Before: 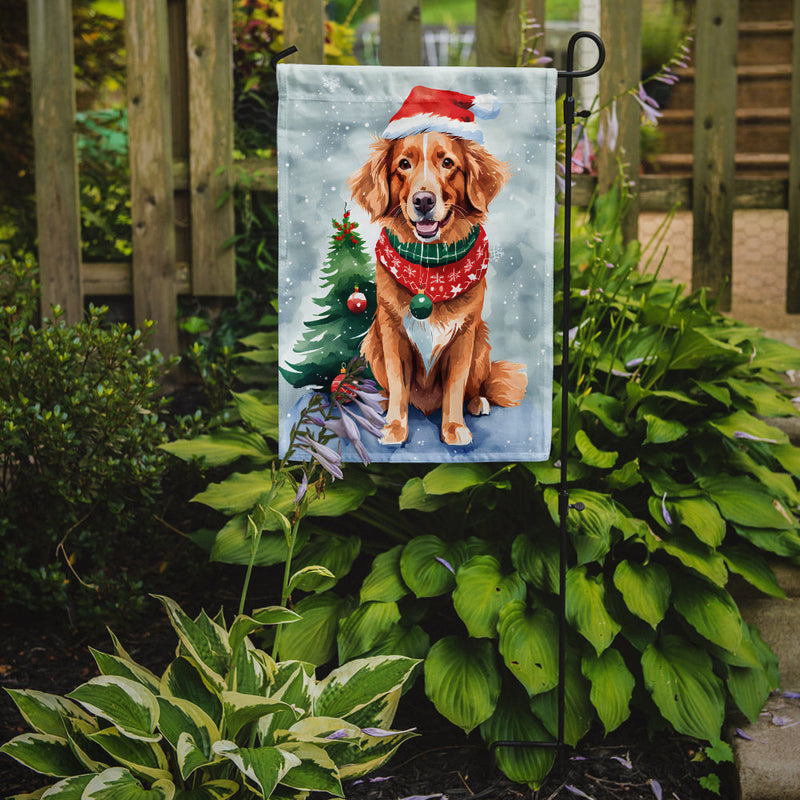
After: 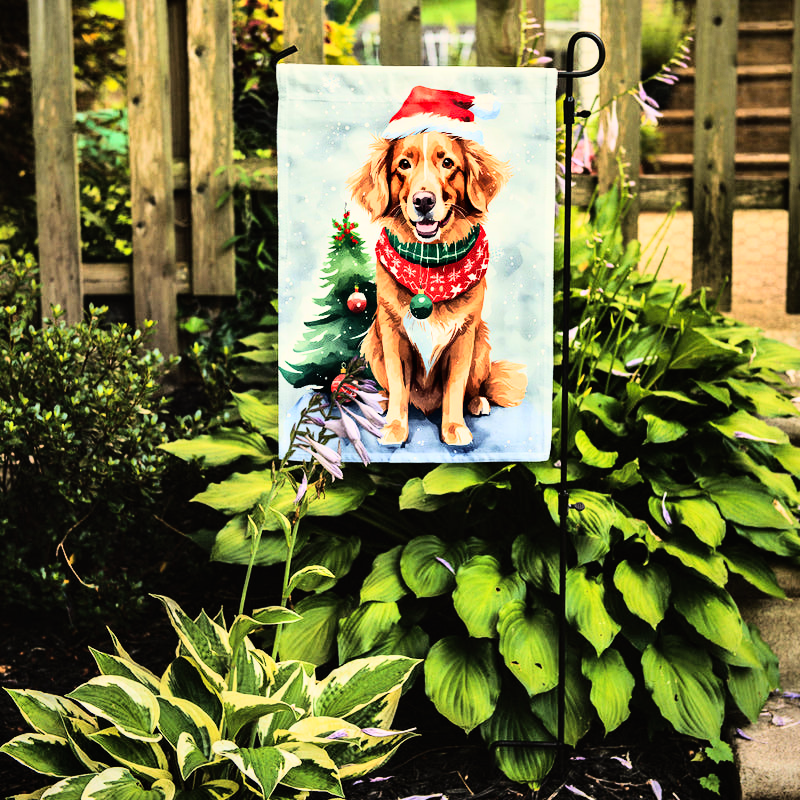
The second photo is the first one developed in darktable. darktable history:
white balance: red 1.045, blue 0.932
shadows and highlights: soften with gaussian
rgb curve: curves: ch0 [(0, 0) (0.21, 0.15) (0.24, 0.21) (0.5, 0.75) (0.75, 0.96) (0.89, 0.99) (1, 1)]; ch1 [(0, 0.02) (0.21, 0.13) (0.25, 0.2) (0.5, 0.67) (0.75, 0.9) (0.89, 0.97) (1, 1)]; ch2 [(0, 0.02) (0.21, 0.13) (0.25, 0.2) (0.5, 0.67) (0.75, 0.9) (0.89, 0.97) (1, 1)], compensate middle gray true
